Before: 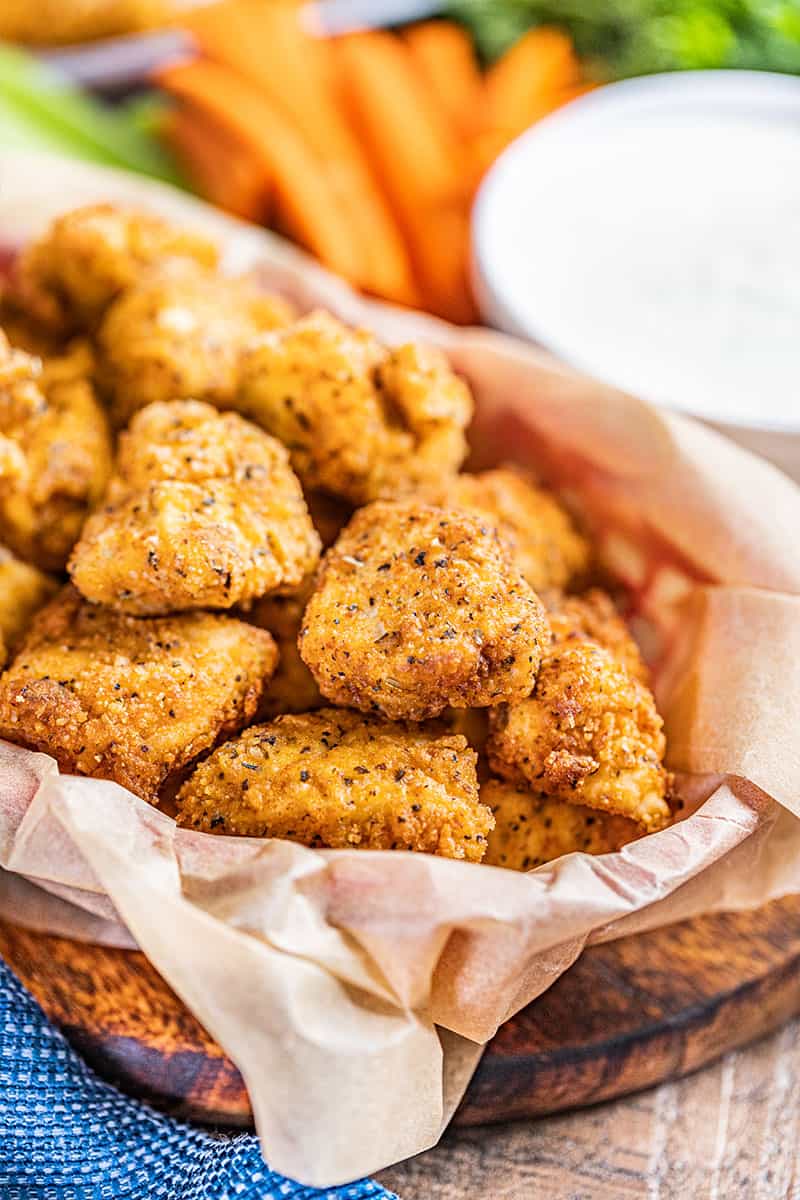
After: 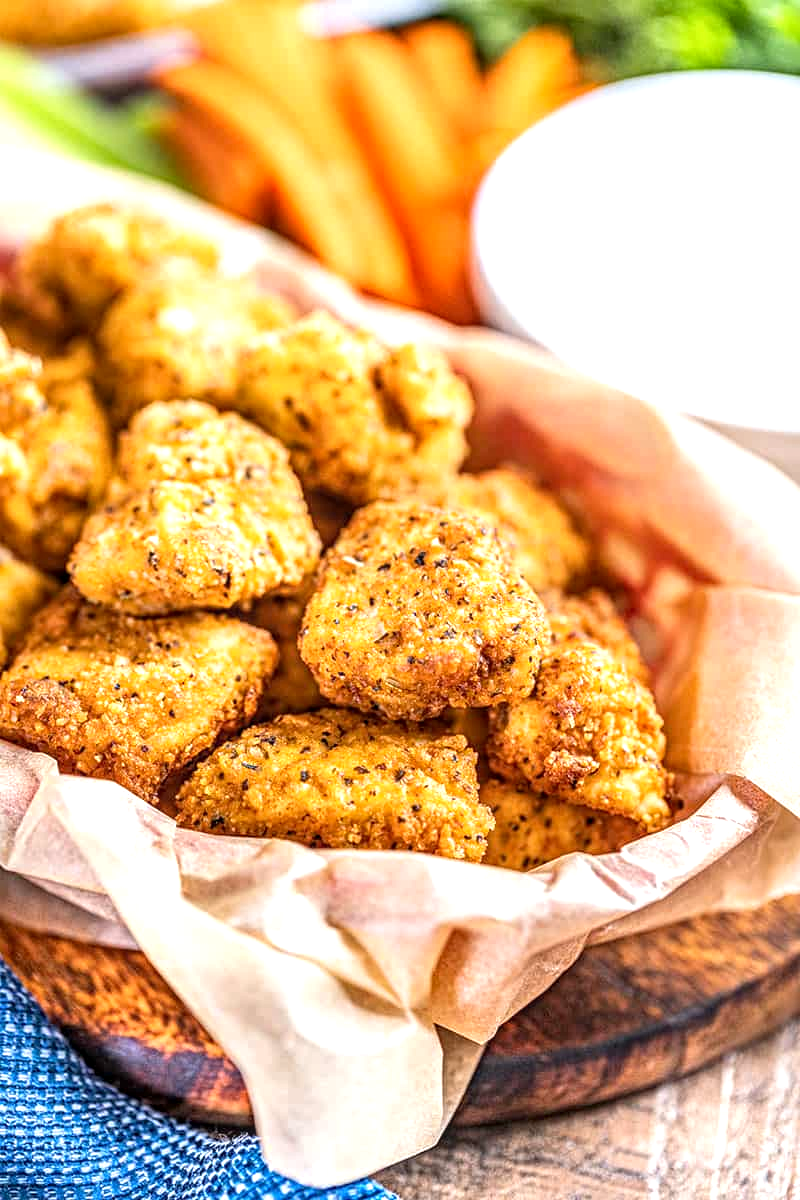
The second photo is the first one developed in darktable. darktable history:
local contrast: on, module defaults
exposure: black level correction 0.001, exposure 0.499 EV, compensate highlight preservation false
